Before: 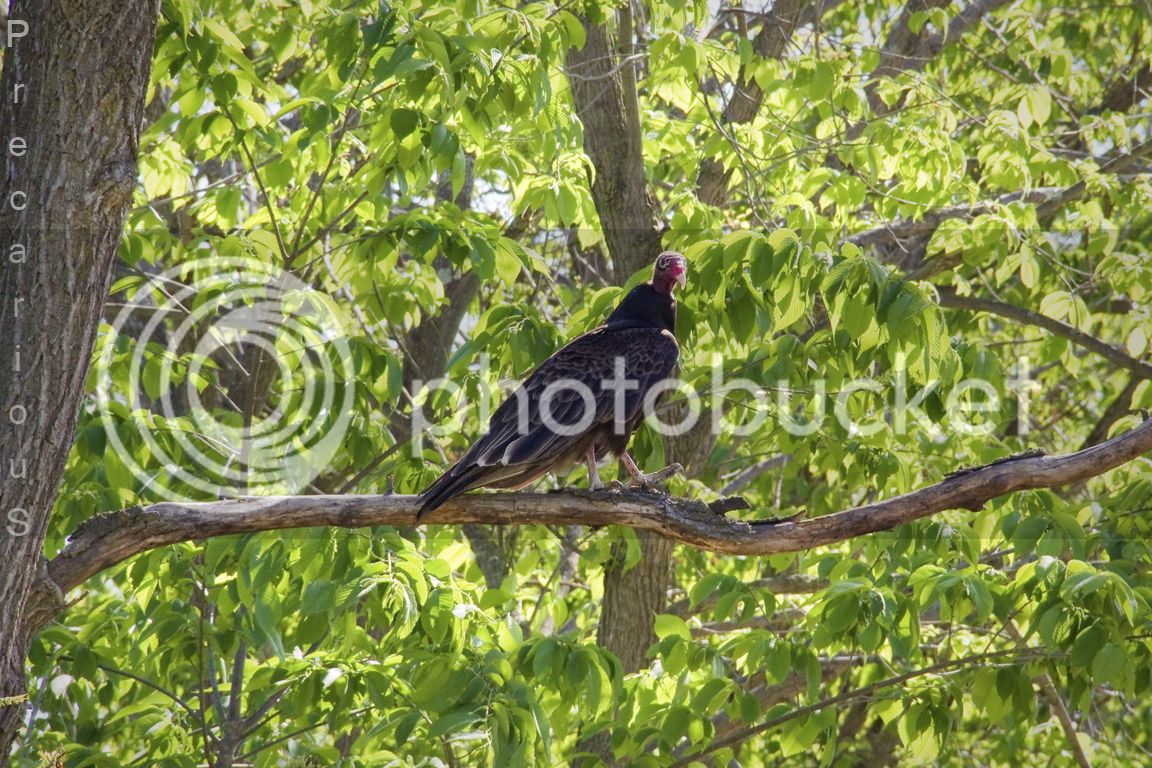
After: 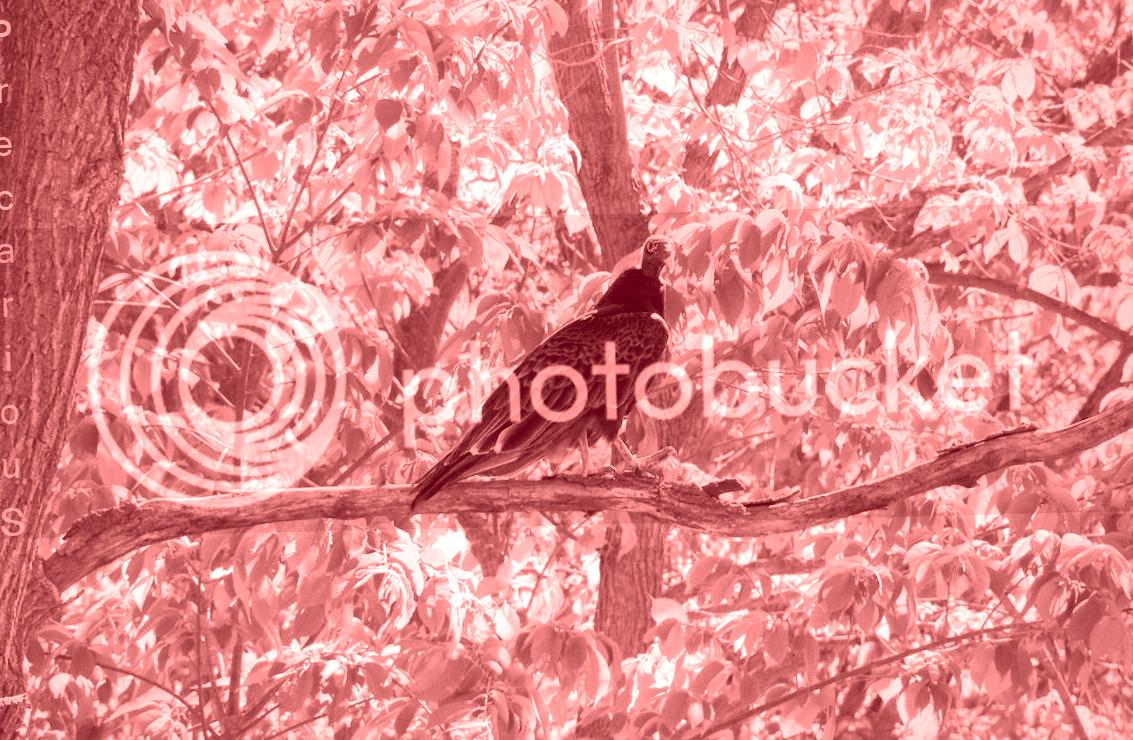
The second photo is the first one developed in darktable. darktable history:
rotate and perspective: rotation -1.42°, crop left 0.016, crop right 0.984, crop top 0.035, crop bottom 0.965
colorize: saturation 60%, source mix 100%
velvia: strength 51%, mid-tones bias 0.51
